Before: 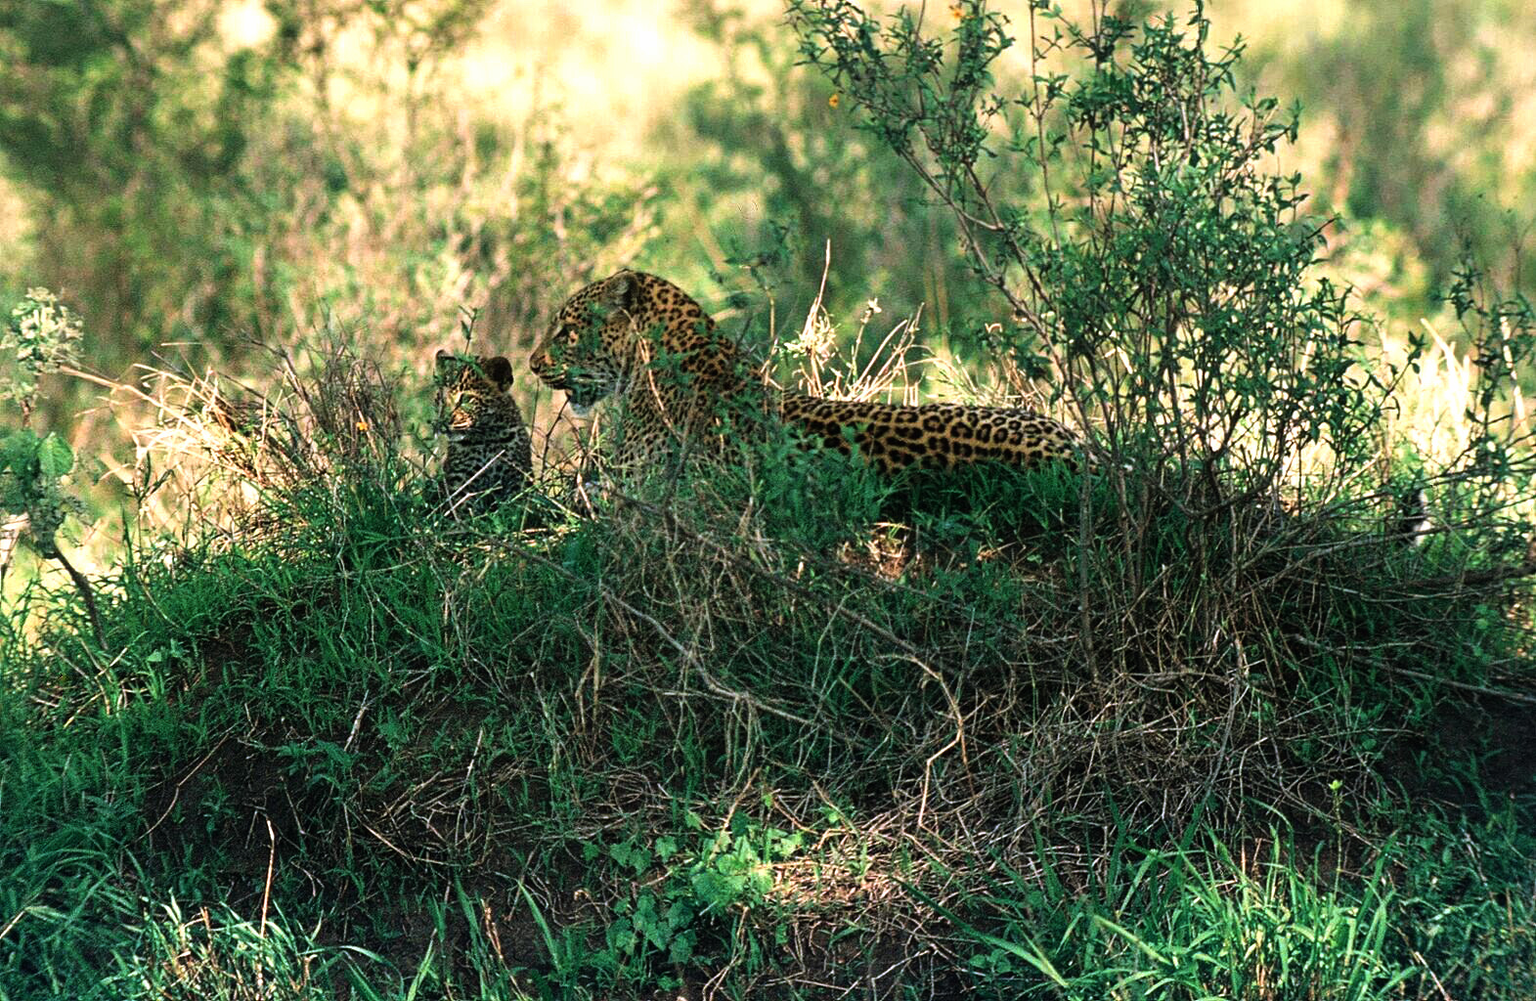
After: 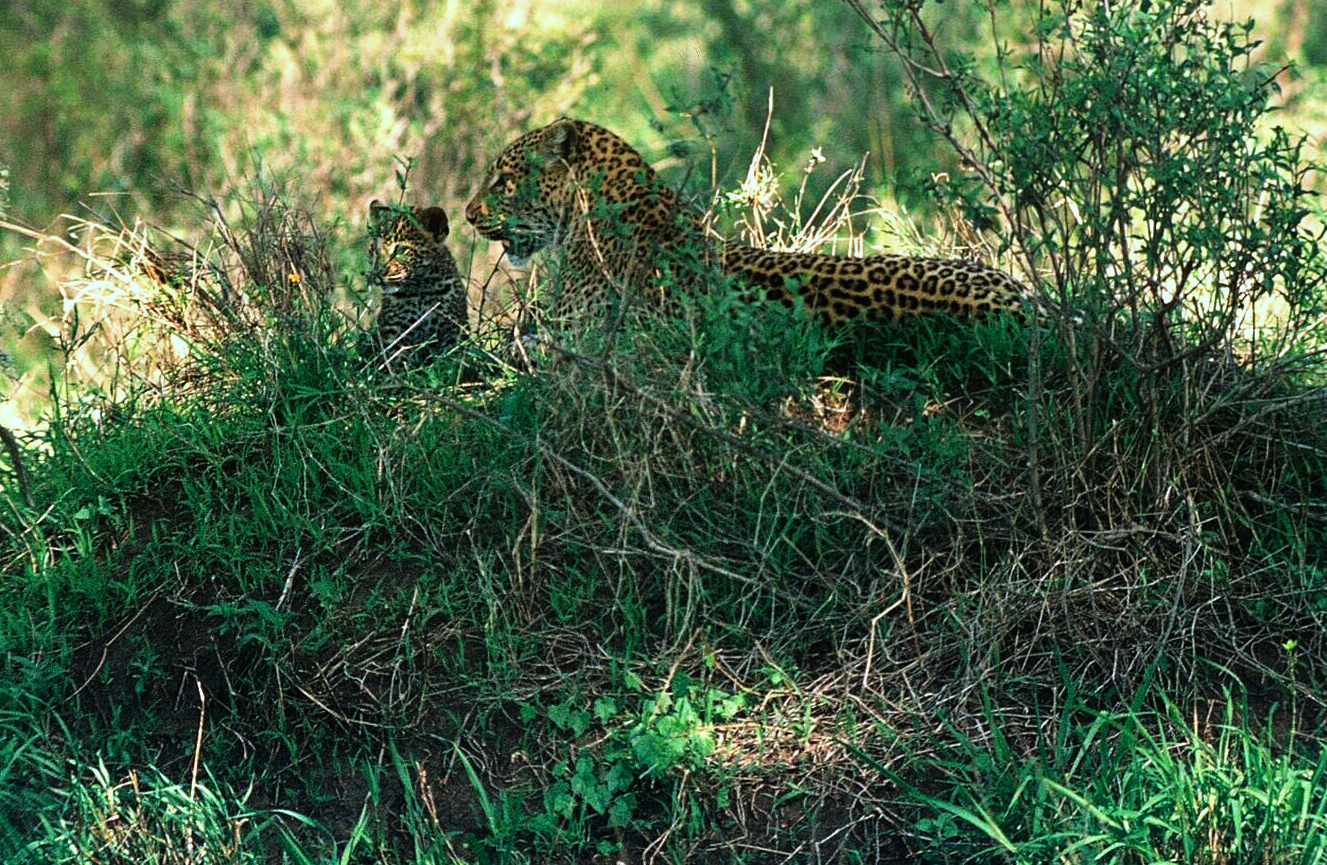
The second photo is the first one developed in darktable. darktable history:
crop and rotate: left 4.842%, top 15.51%, right 10.668%
white balance: red 0.925, blue 1.046
contrast brightness saturation: saturation 0.1
